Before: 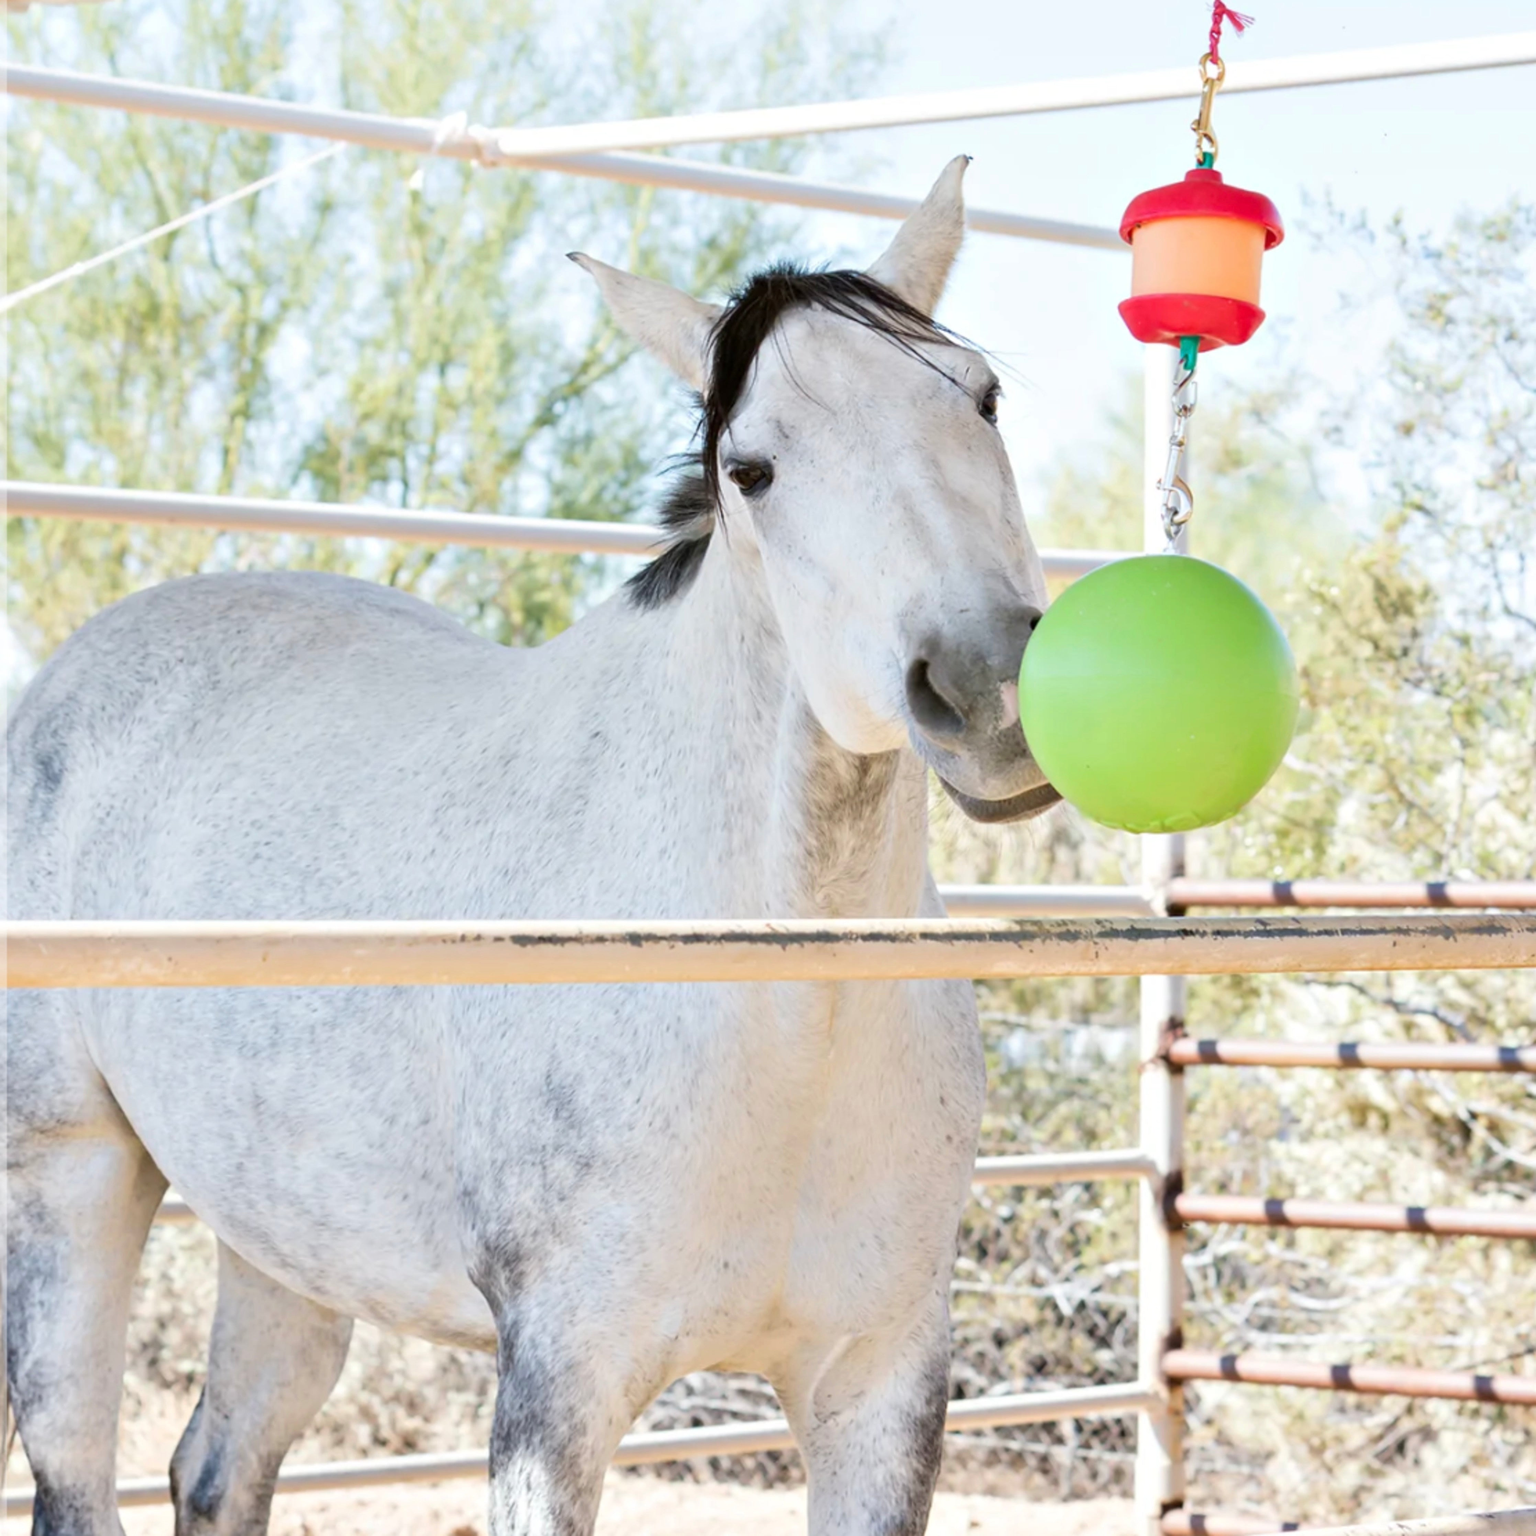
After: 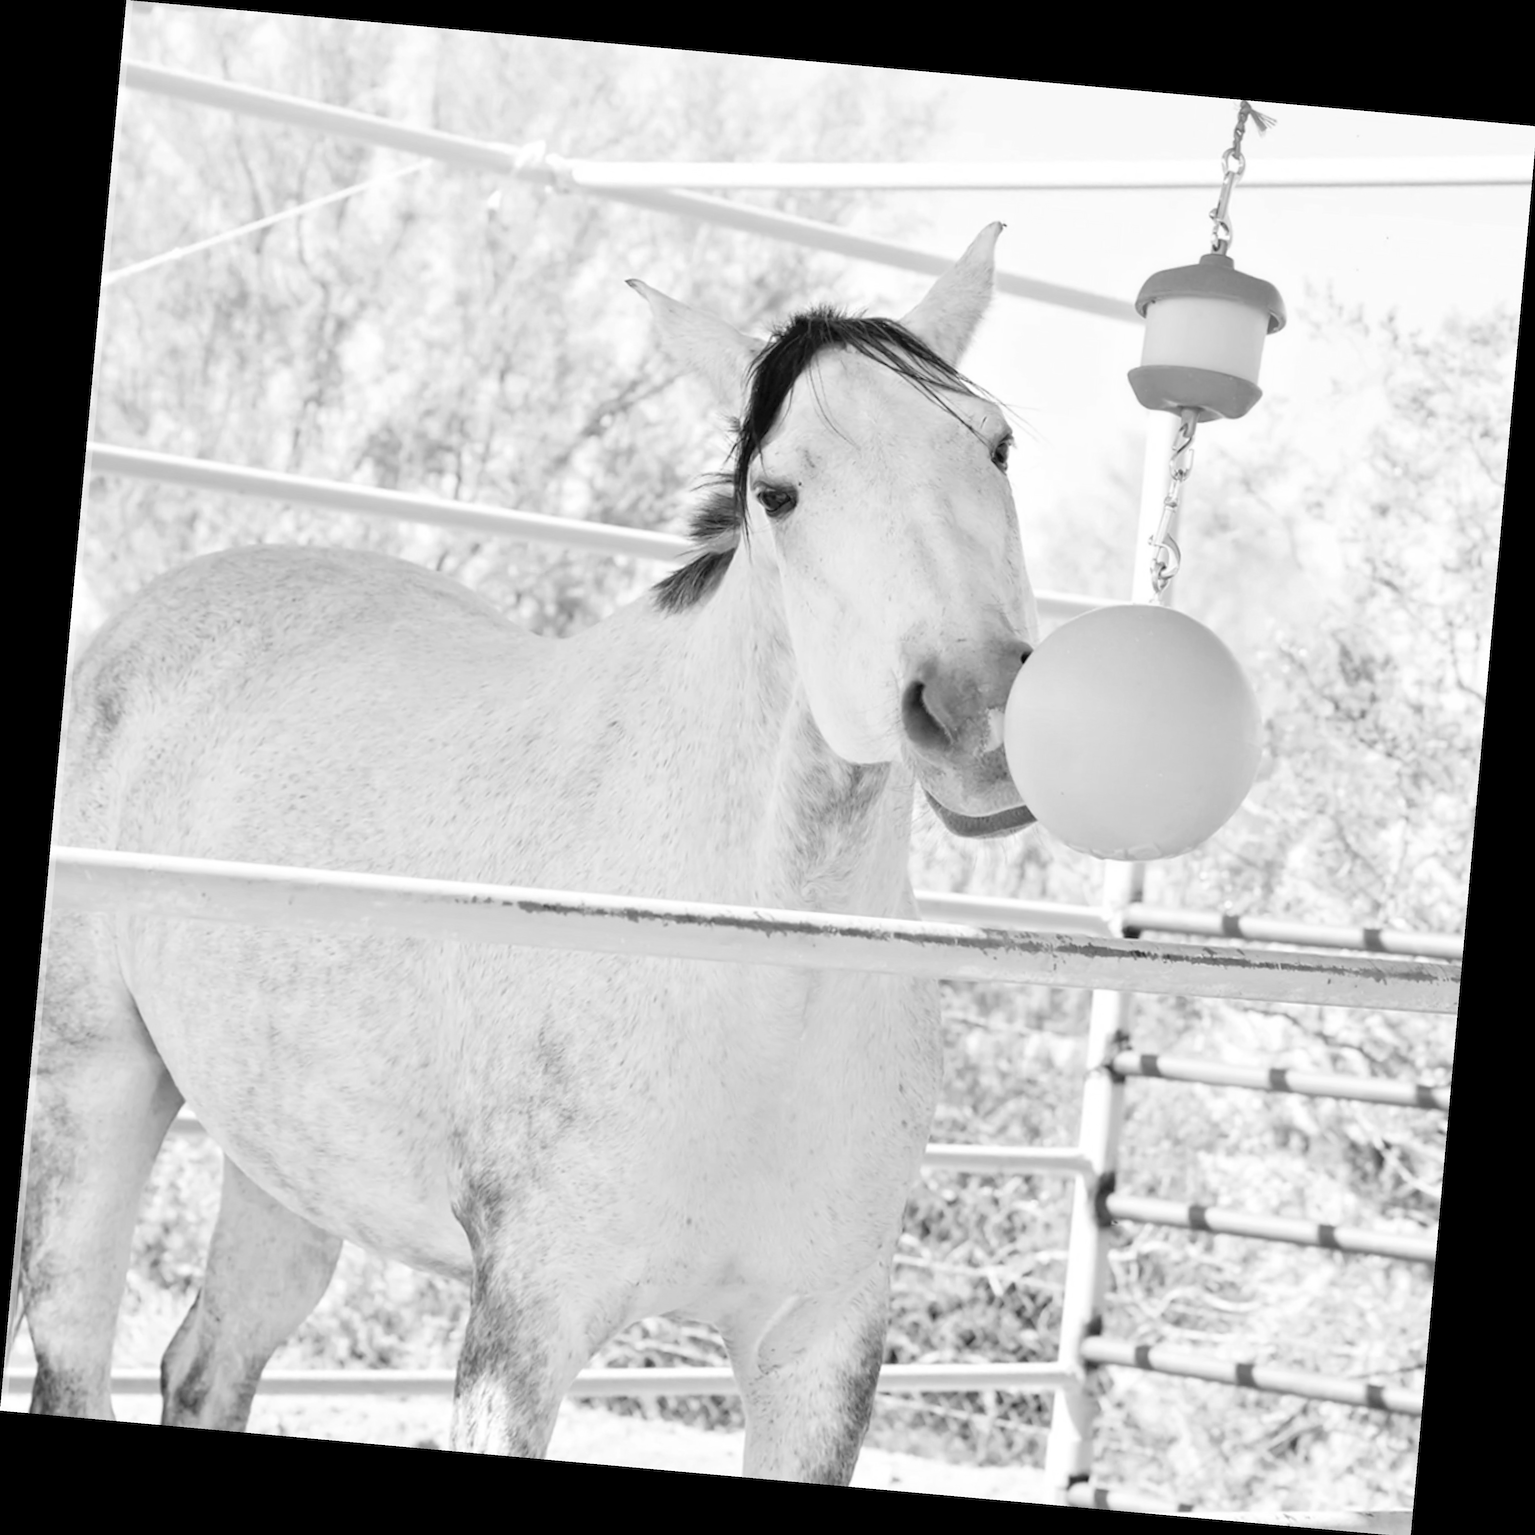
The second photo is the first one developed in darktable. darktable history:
rotate and perspective: rotation 5.12°, automatic cropping off
sharpen: amount 0.2
monochrome: on, module defaults
contrast brightness saturation: brightness 0.15
